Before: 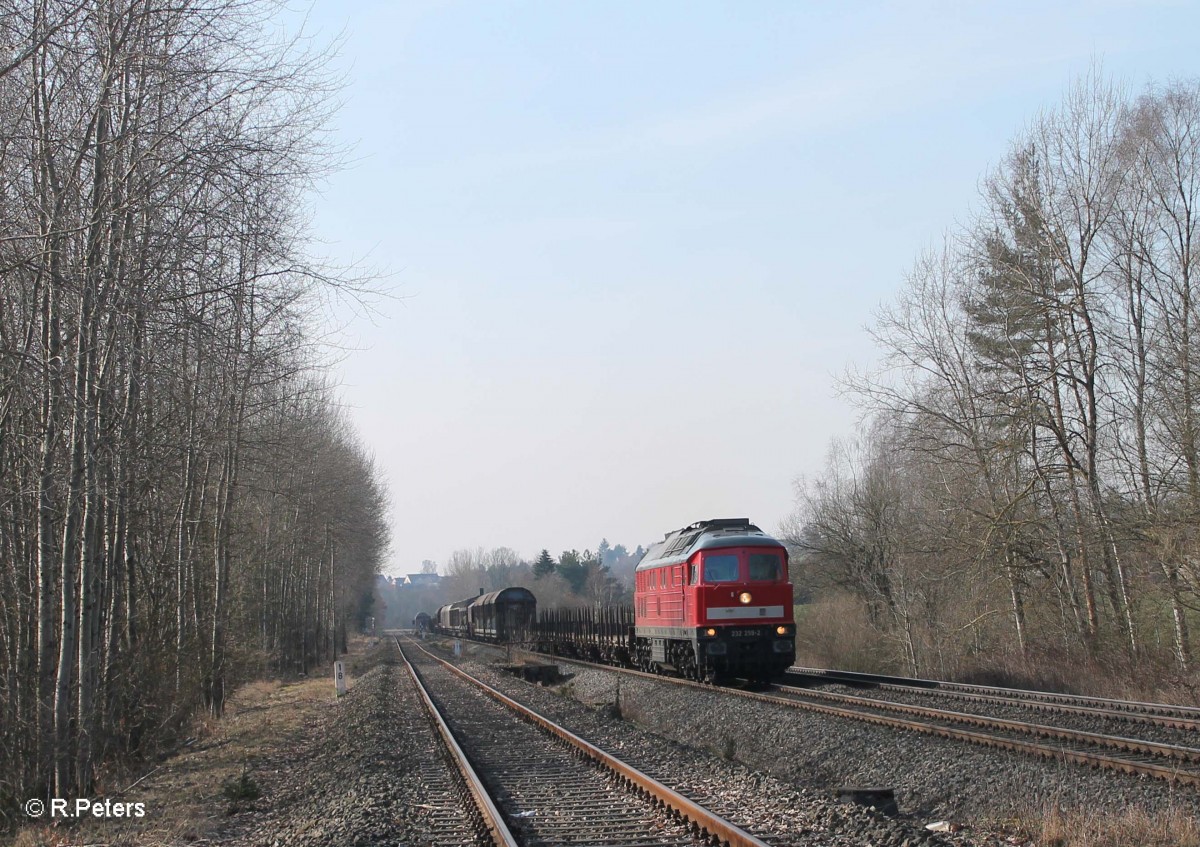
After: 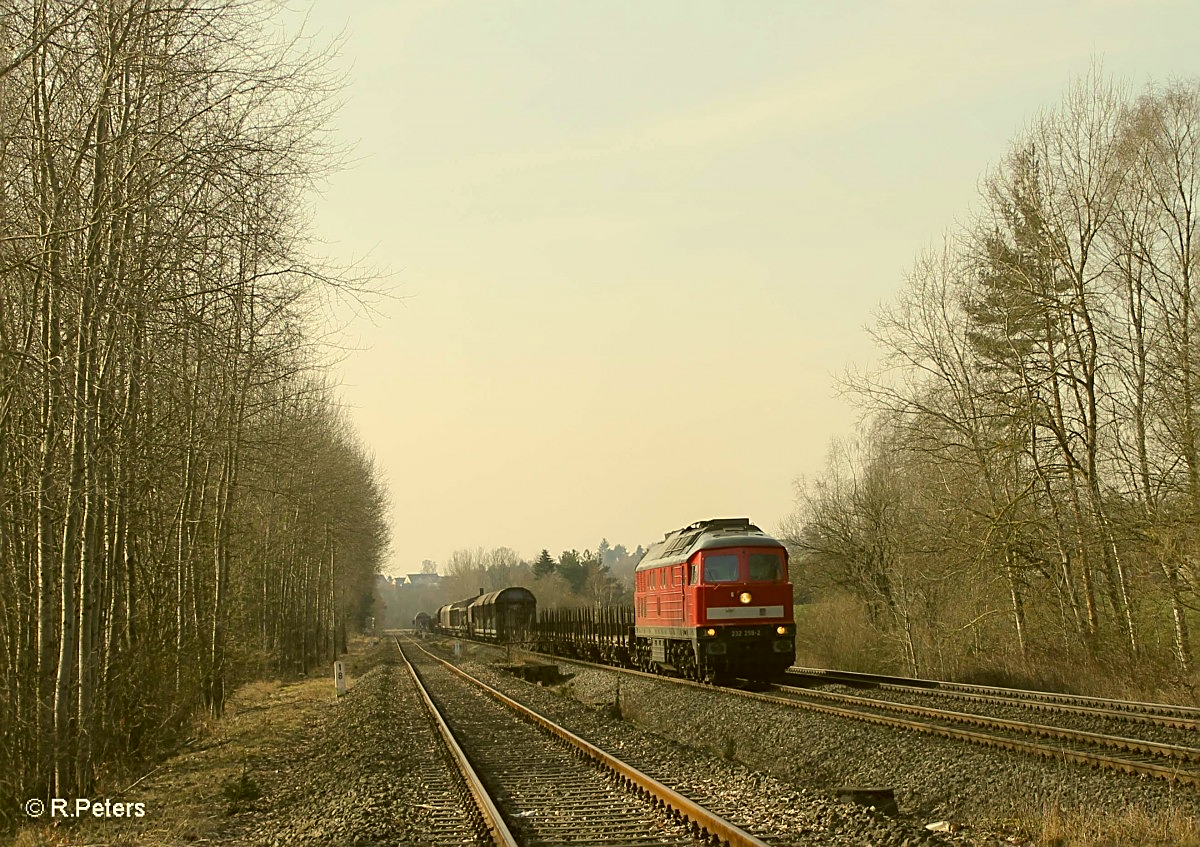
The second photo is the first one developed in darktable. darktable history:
sharpen: on, module defaults
color correction: highlights a* 0.085, highlights b* 28.74, shadows a* -0.301, shadows b* 21.27
